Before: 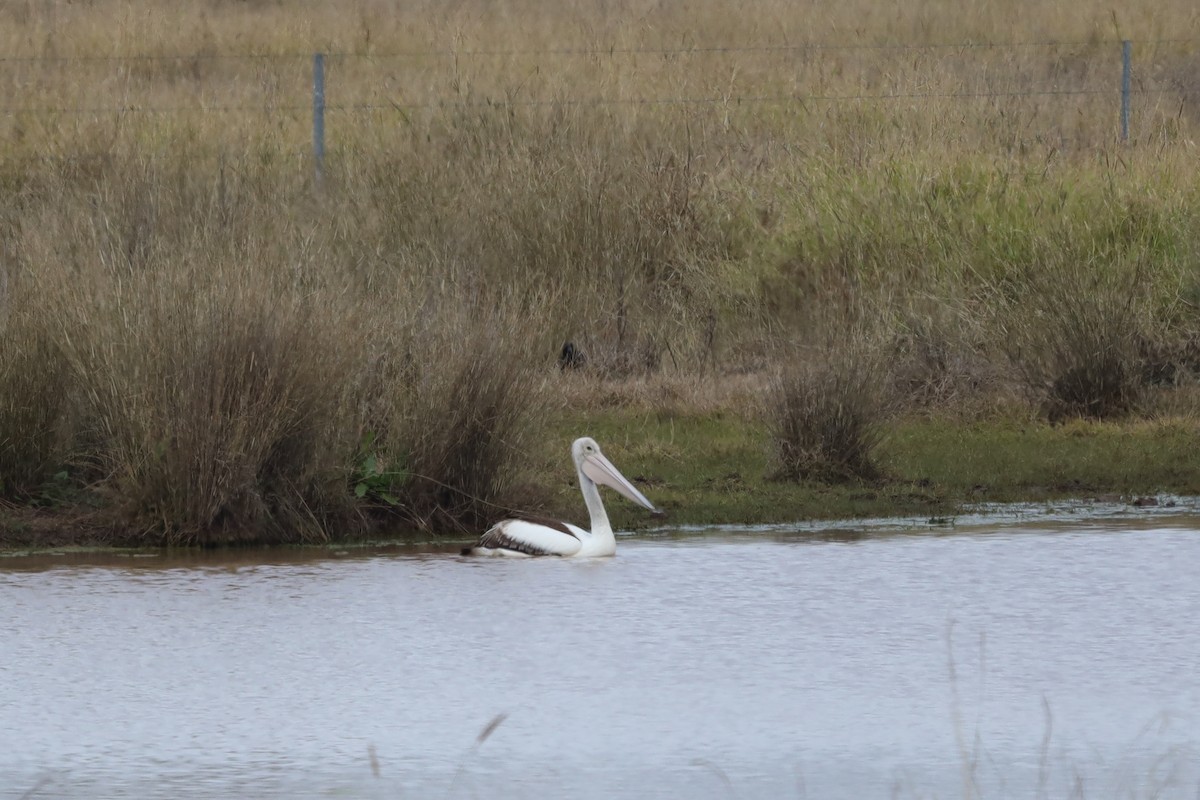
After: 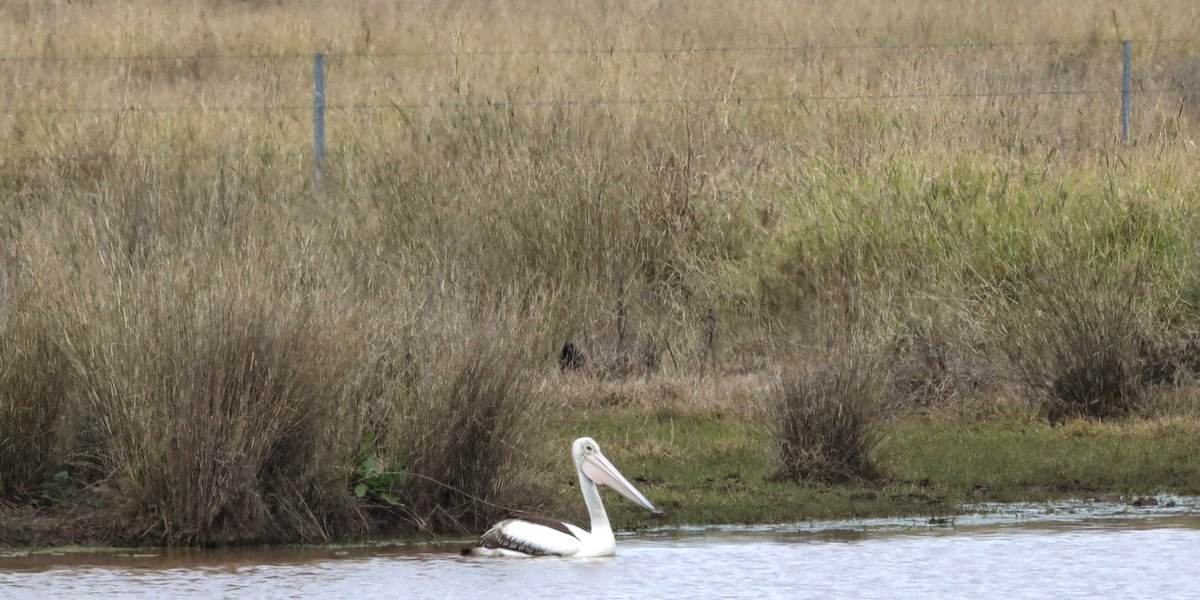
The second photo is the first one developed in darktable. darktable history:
exposure: exposure 0.63 EV, compensate exposure bias true, compensate highlight preservation false
crop: bottom 24.992%
local contrast: on, module defaults
